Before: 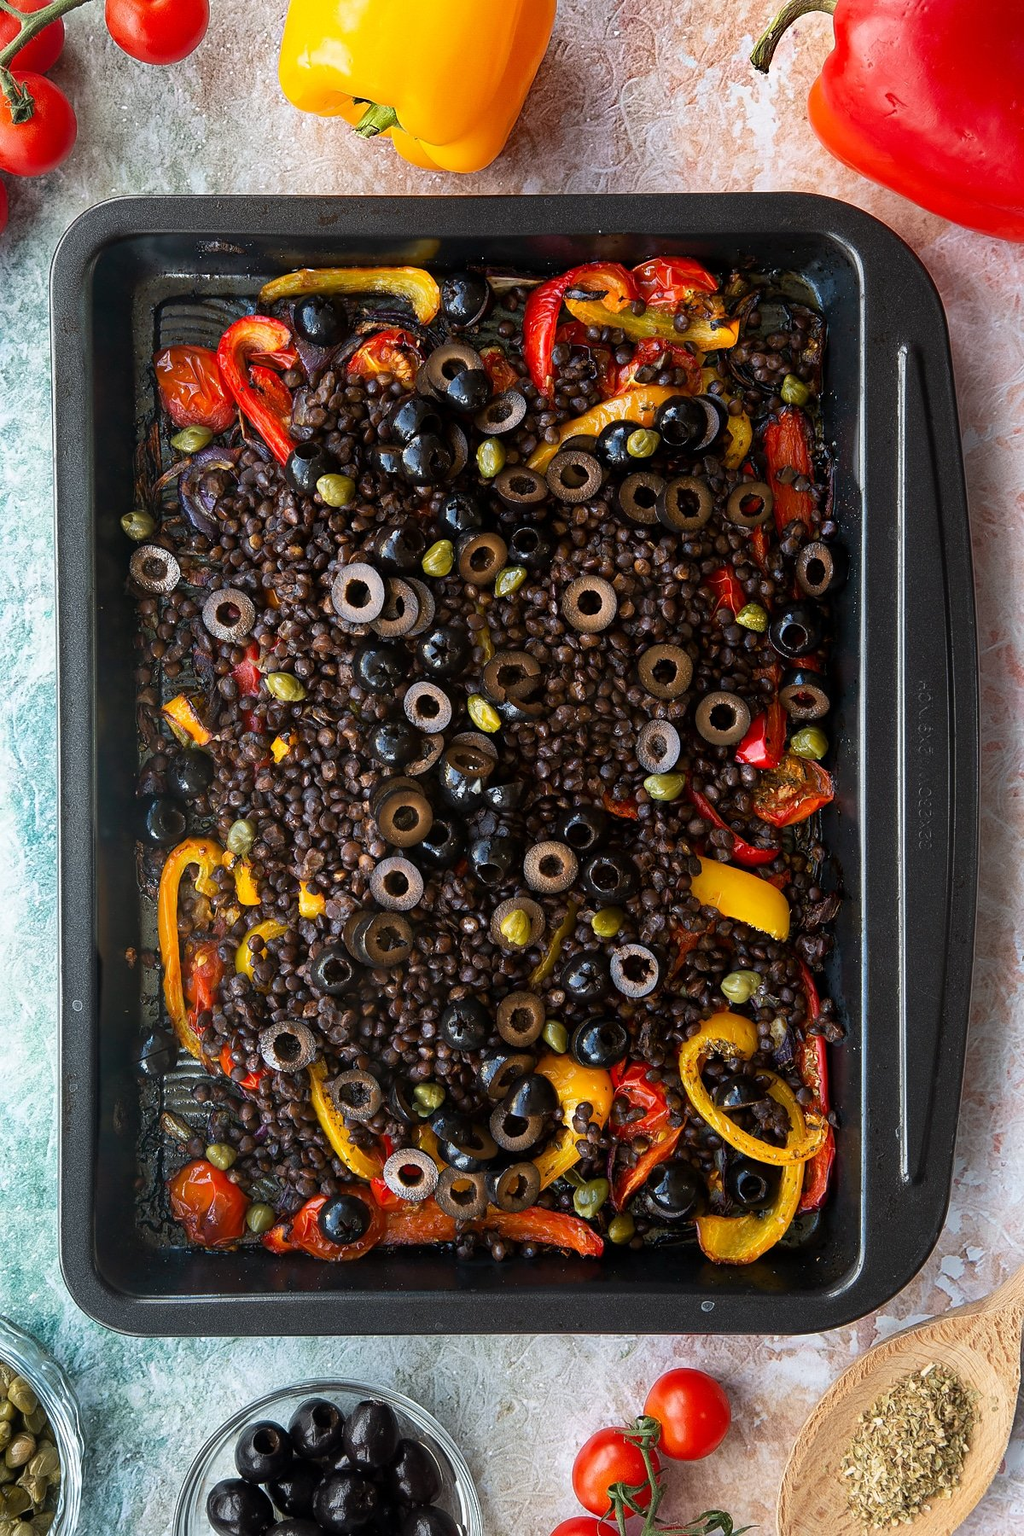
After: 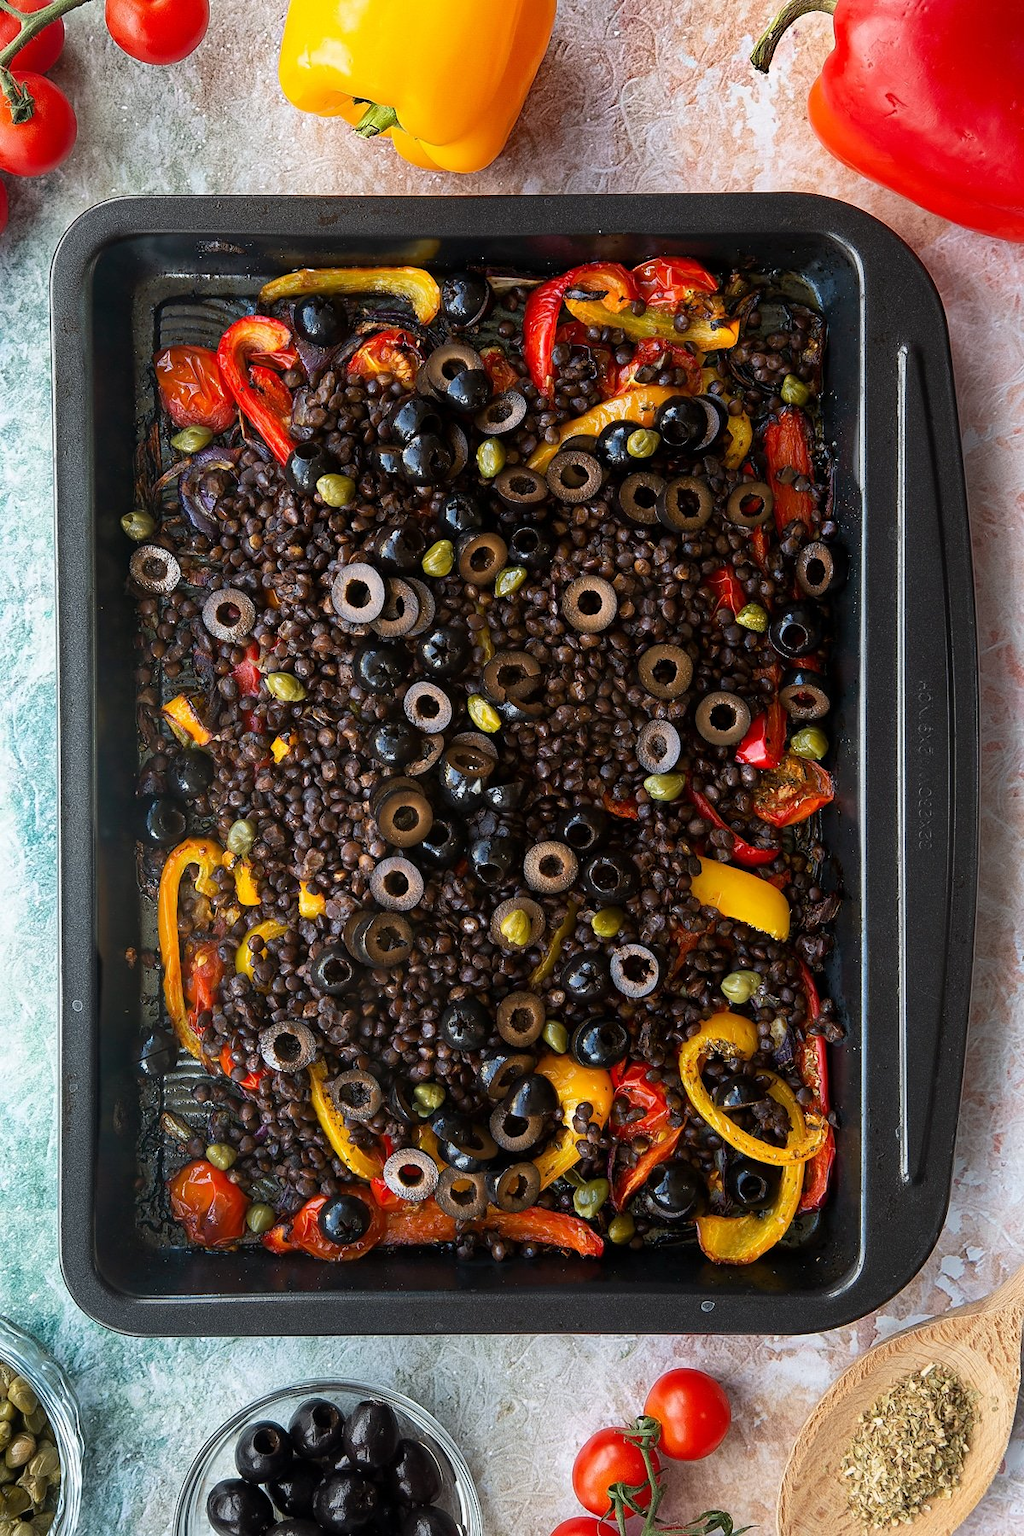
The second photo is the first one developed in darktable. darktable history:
levels: white 99.97%
